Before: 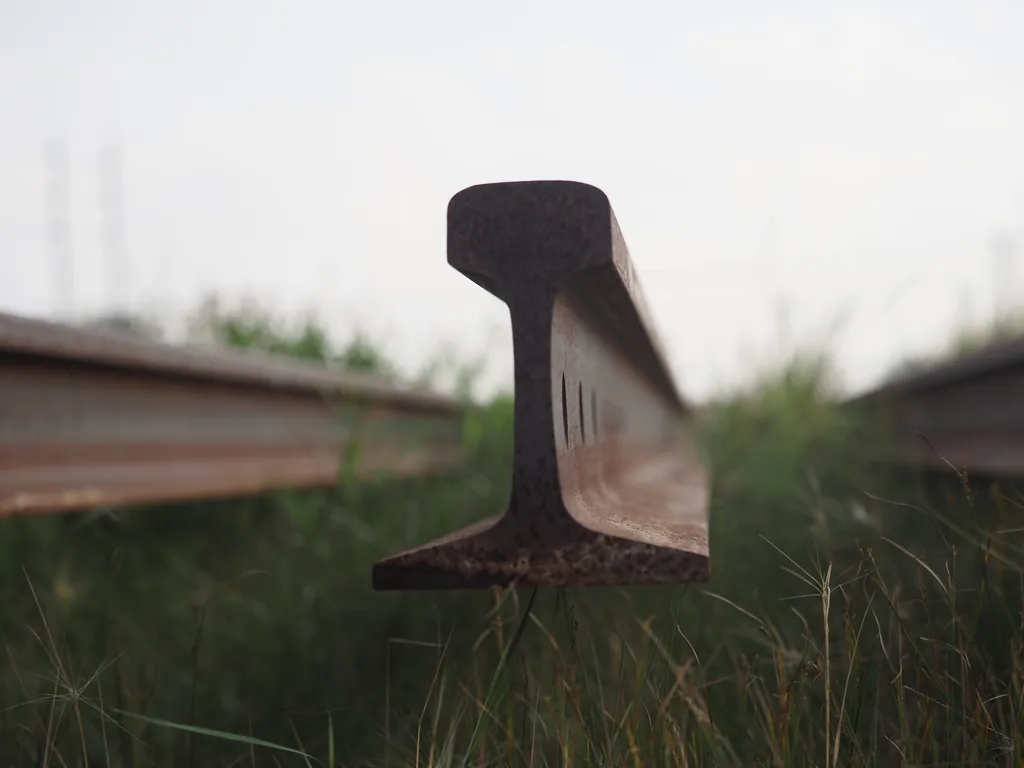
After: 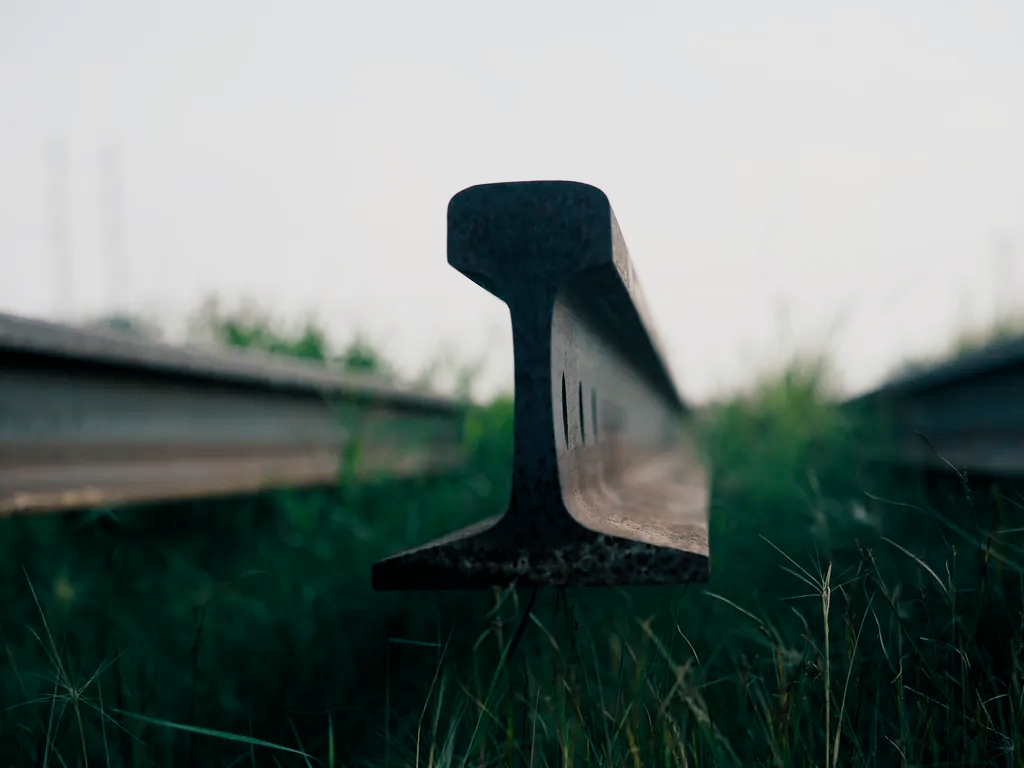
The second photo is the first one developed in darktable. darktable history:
filmic rgb: black relative exposure -11.78 EV, white relative exposure 5.41 EV, hardness 4.48, latitude 49.32%, contrast 1.142
color balance rgb: shadows lift › luminance -28.598%, shadows lift › chroma 10.116%, shadows lift › hue 227.6°, perceptual saturation grading › global saturation 20%, perceptual saturation grading › highlights -25.174%, perceptual saturation grading › shadows 24.327%
